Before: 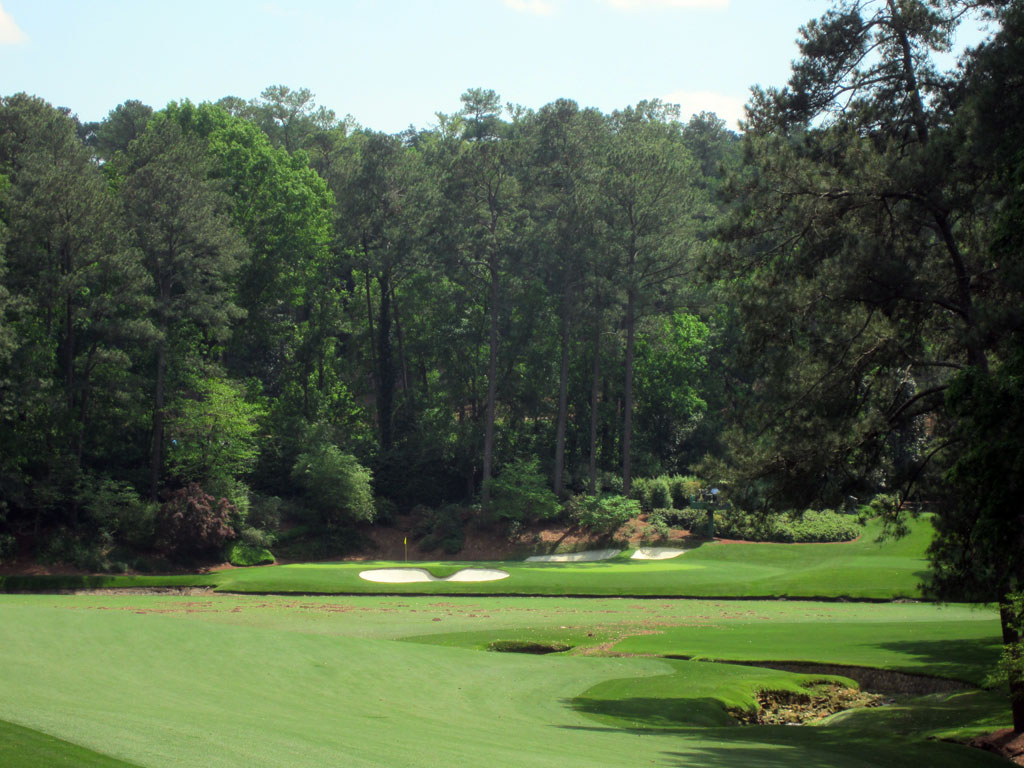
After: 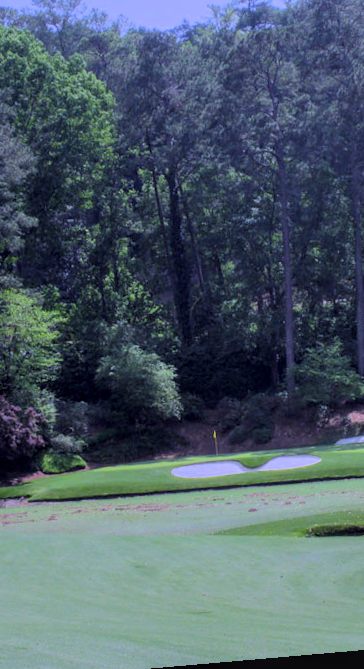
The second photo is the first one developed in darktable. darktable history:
shadows and highlights: shadows 20.55, highlights -20.99, soften with gaussian
rotate and perspective: rotation -4.98°, automatic cropping off
white balance: red 0.98, blue 1.61
tone equalizer: on, module defaults
local contrast: detail 130%
crop and rotate: left 21.77%, top 18.528%, right 44.676%, bottom 2.997%
filmic rgb: black relative exposure -7.48 EV, white relative exposure 4.83 EV, hardness 3.4, color science v6 (2022)
